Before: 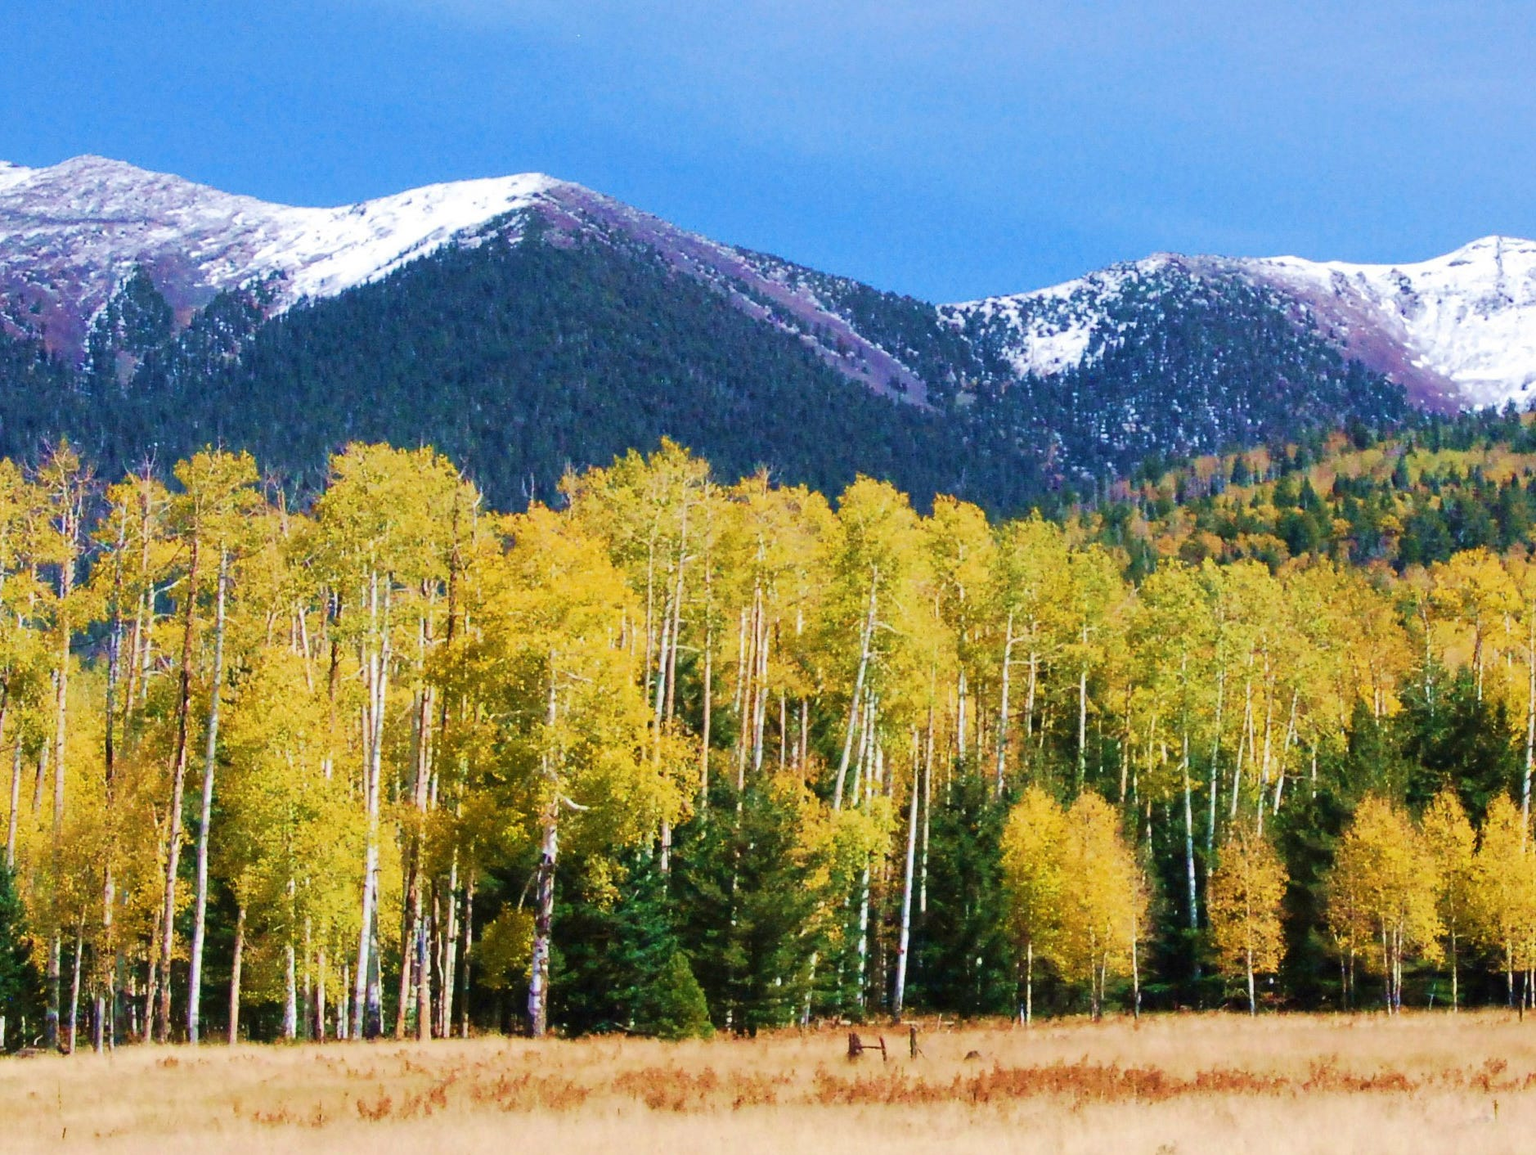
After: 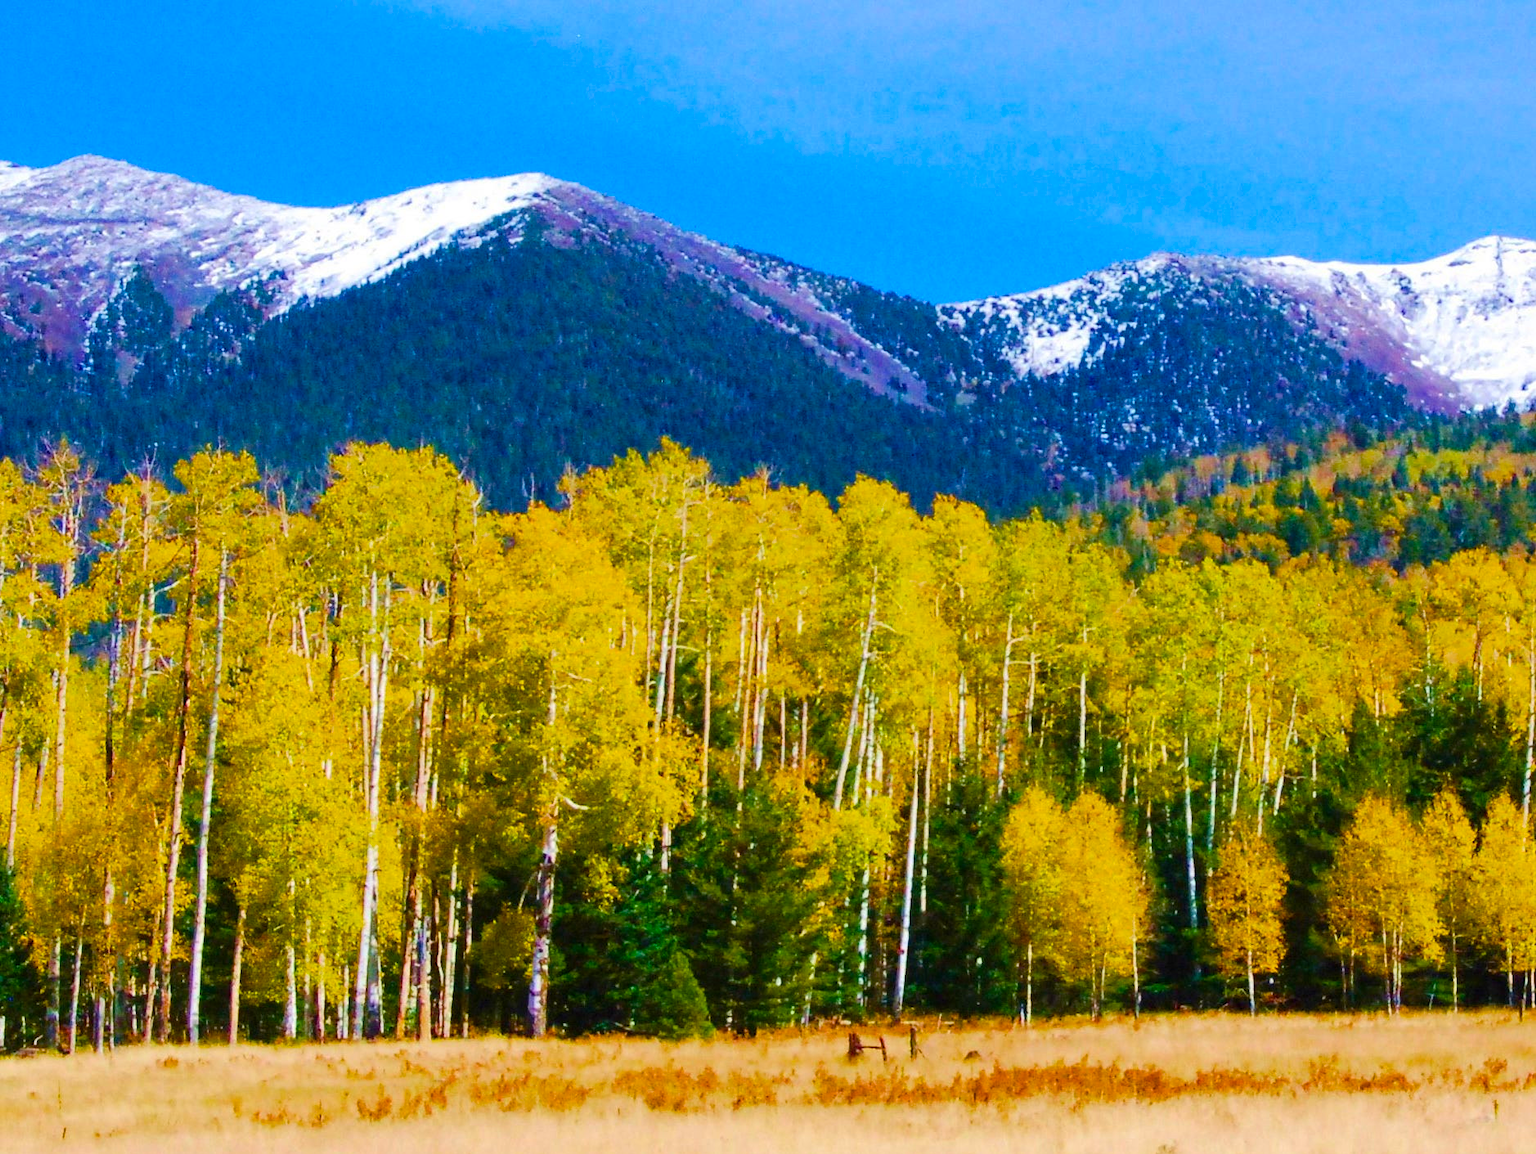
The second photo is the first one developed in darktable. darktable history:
color balance rgb: perceptual saturation grading › global saturation 36.715%, perceptual saturation grading › shadows 35.85%, global vibrance 14.763%
